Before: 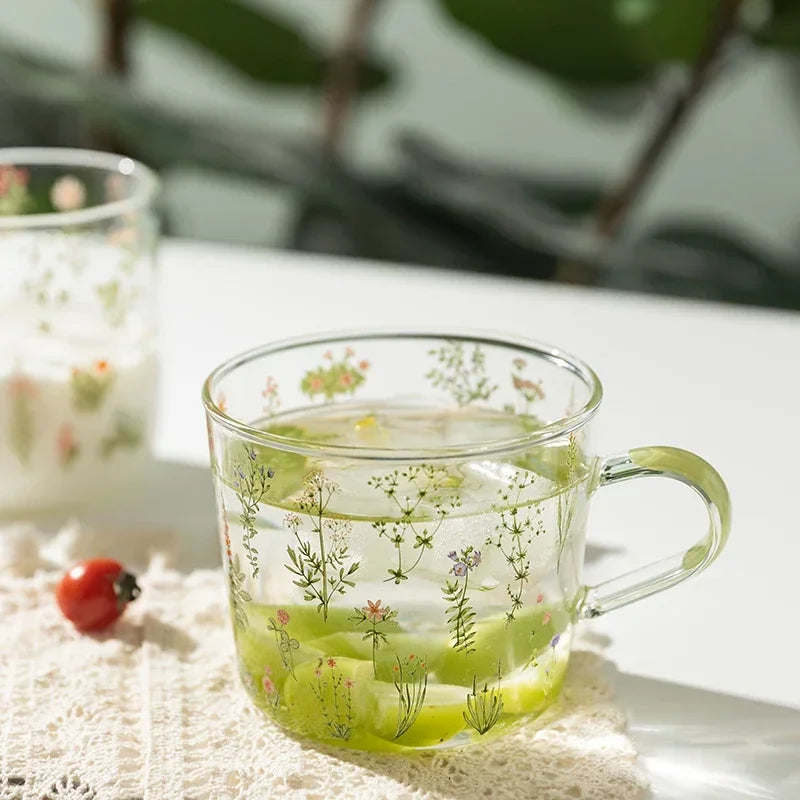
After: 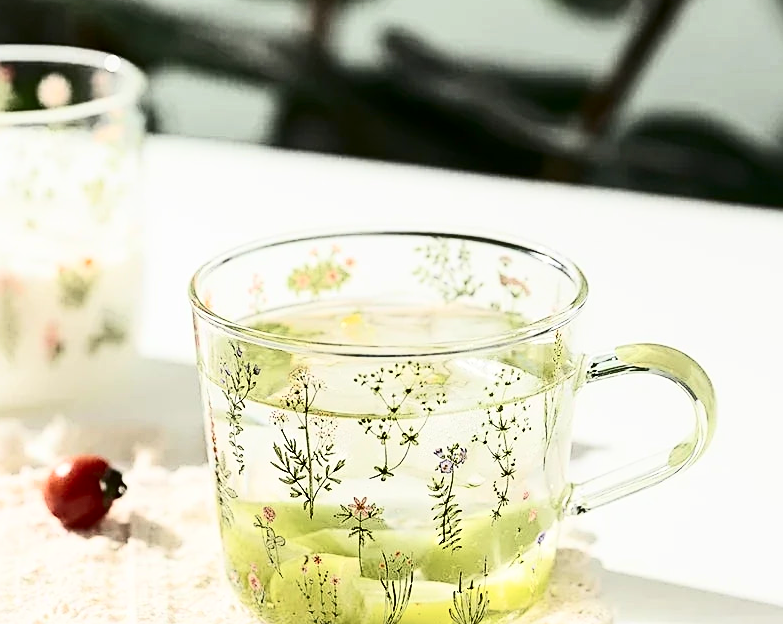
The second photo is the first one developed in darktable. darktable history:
contrast brightness saturation: contrast 0.505, saturation -0.093
sharpen: on, module defaults
crop and rotate: left 1.836%, top 12.894%, right 0.179%, bottom 9.096%
